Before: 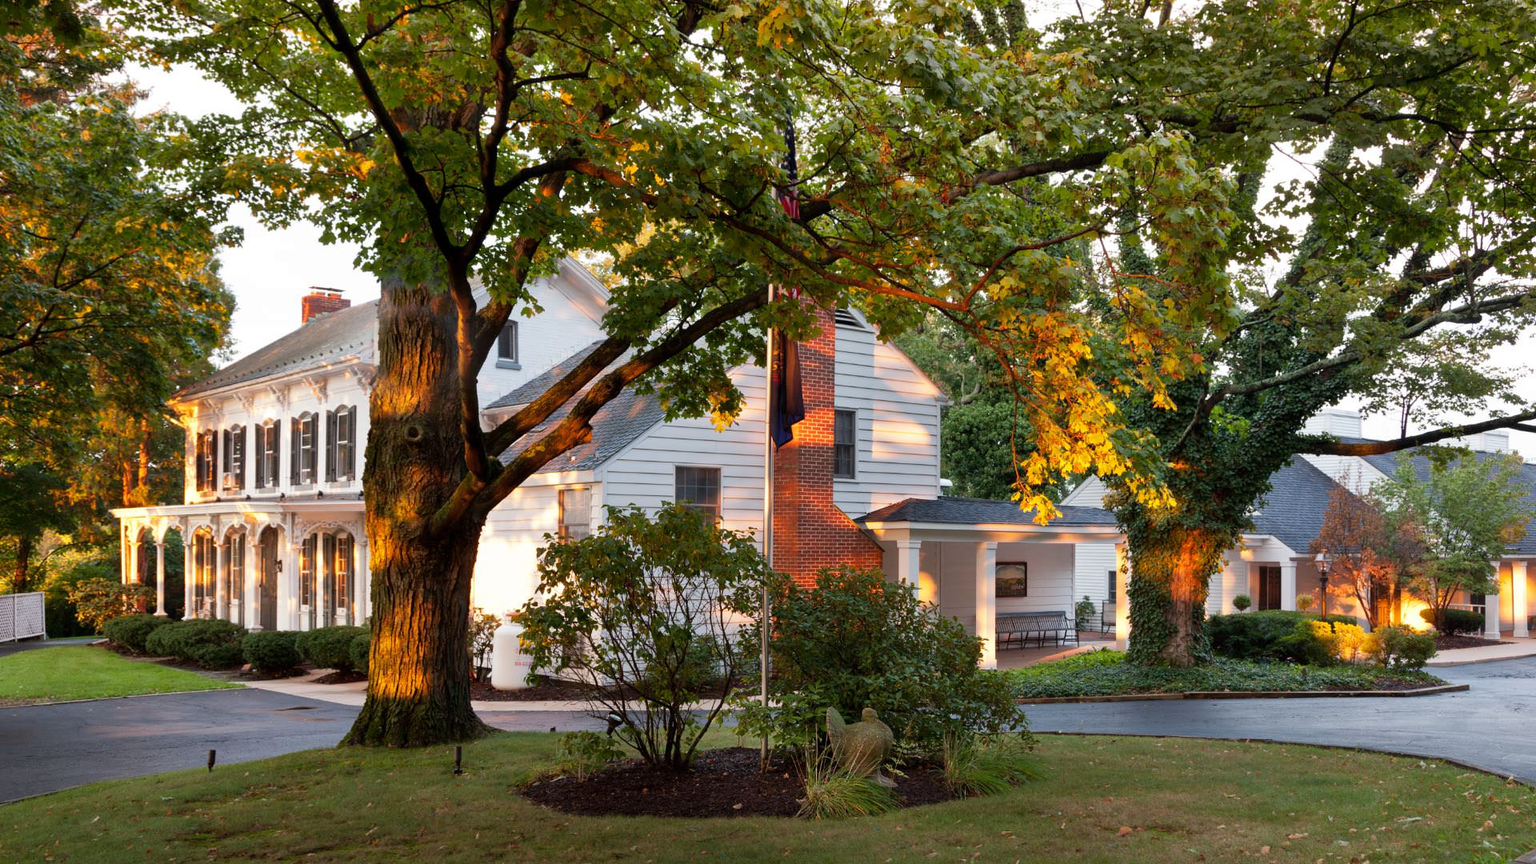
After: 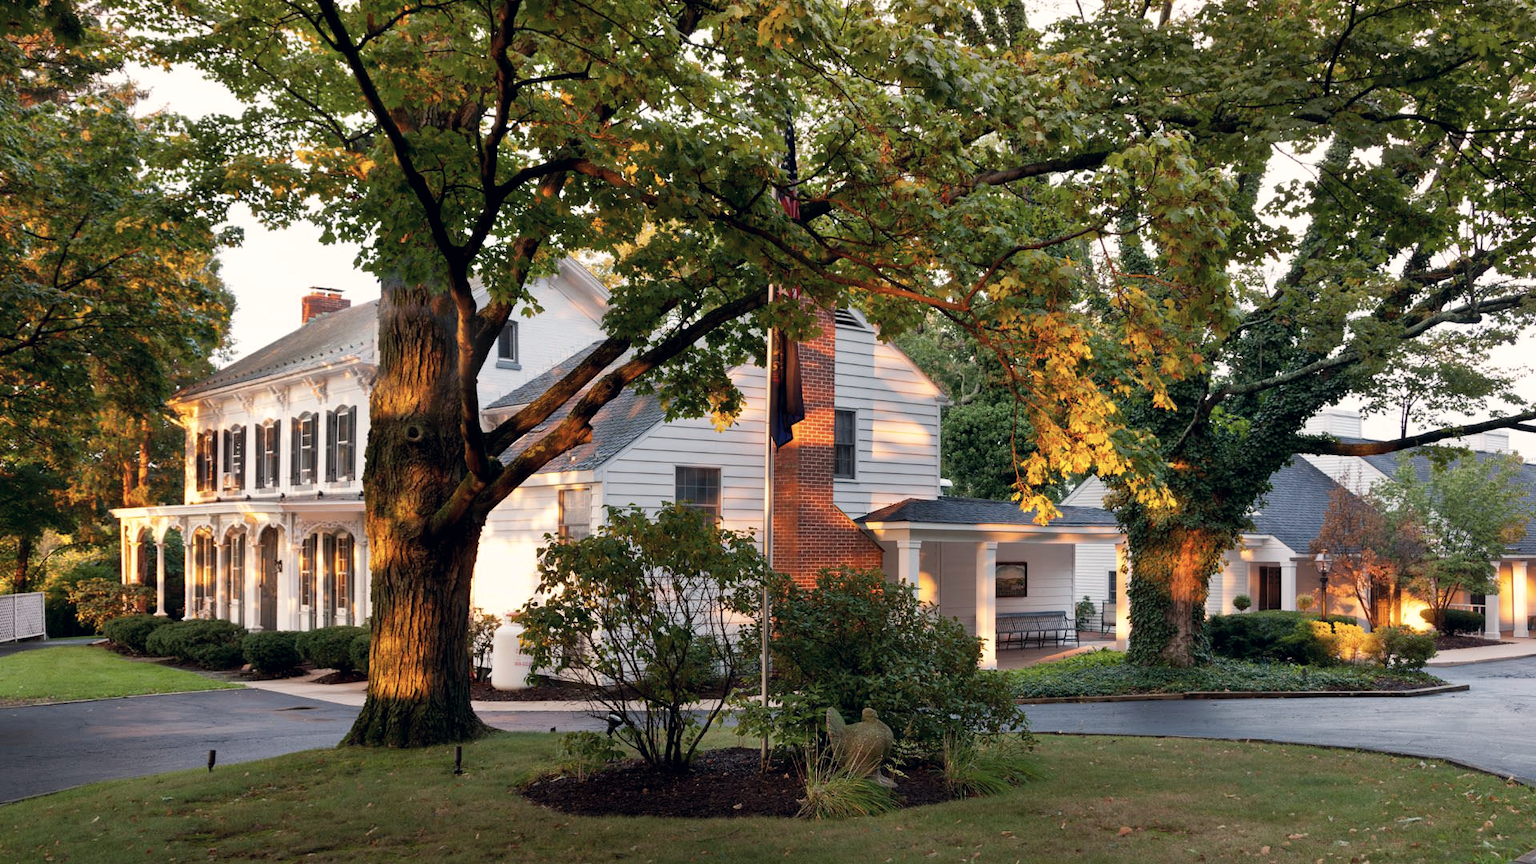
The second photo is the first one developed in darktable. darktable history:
color balance: mode lift, gamma, gain (sRGB), lift [0.97, 1, 1, 1], gamma [1.03, 1, 1, 1]
color correction: highlights a* 2.75, highlights b* 5, shadows a* -2.04, shadows b* -4.84, saturation 0.8
